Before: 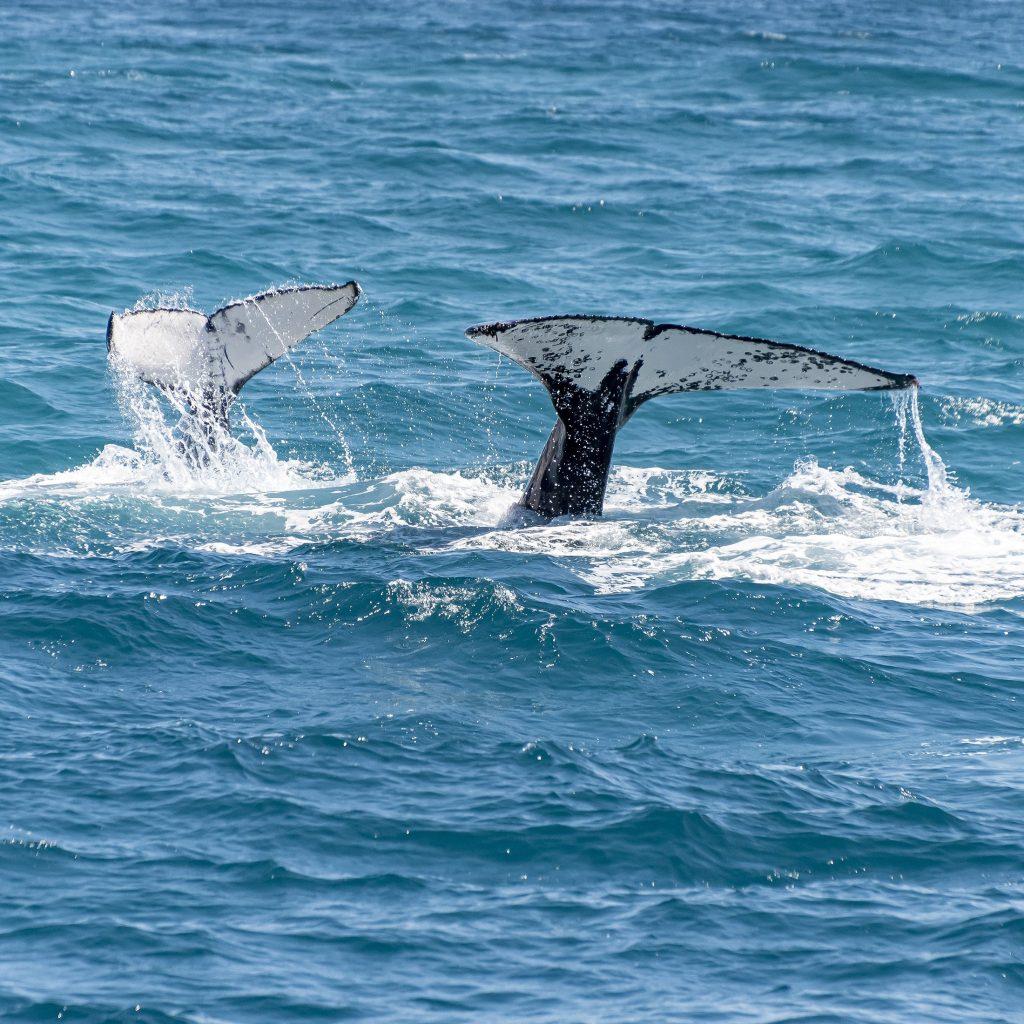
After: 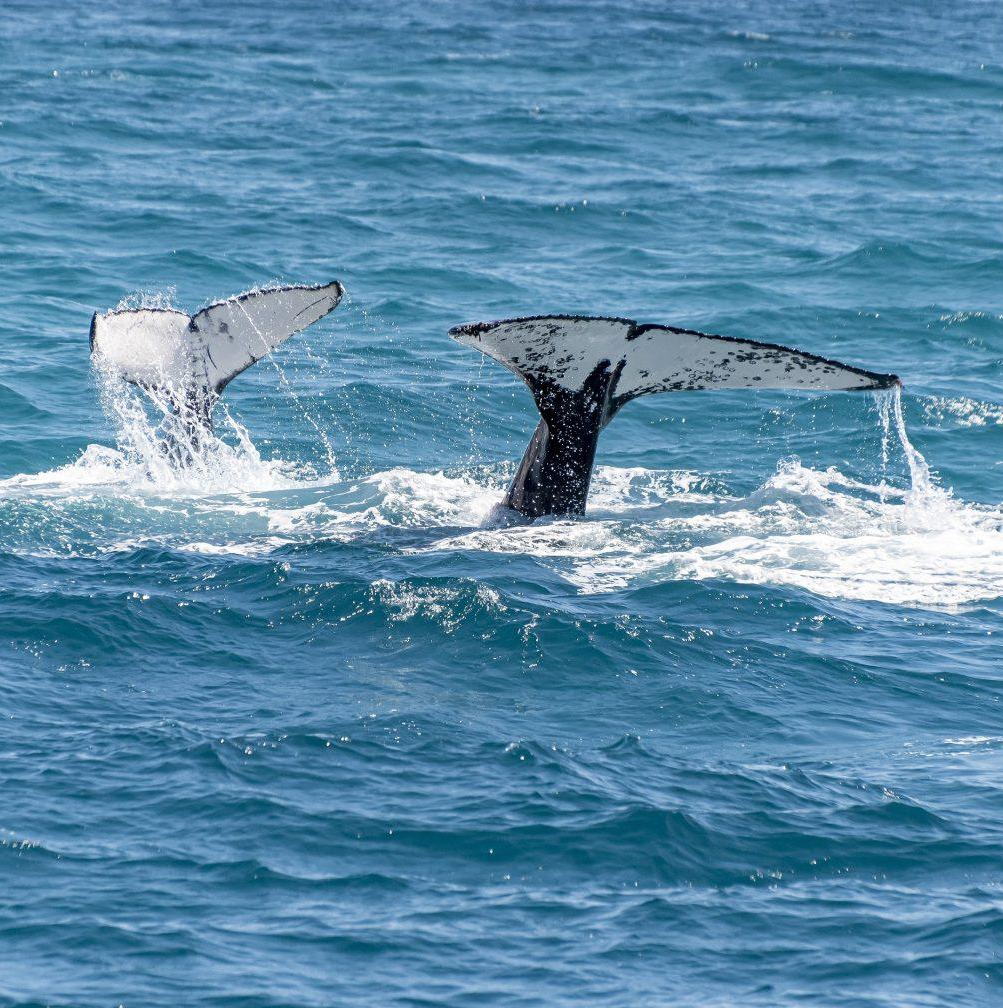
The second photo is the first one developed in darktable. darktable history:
crop: left 1.709%, right 0.274%, bottom 1.489%
